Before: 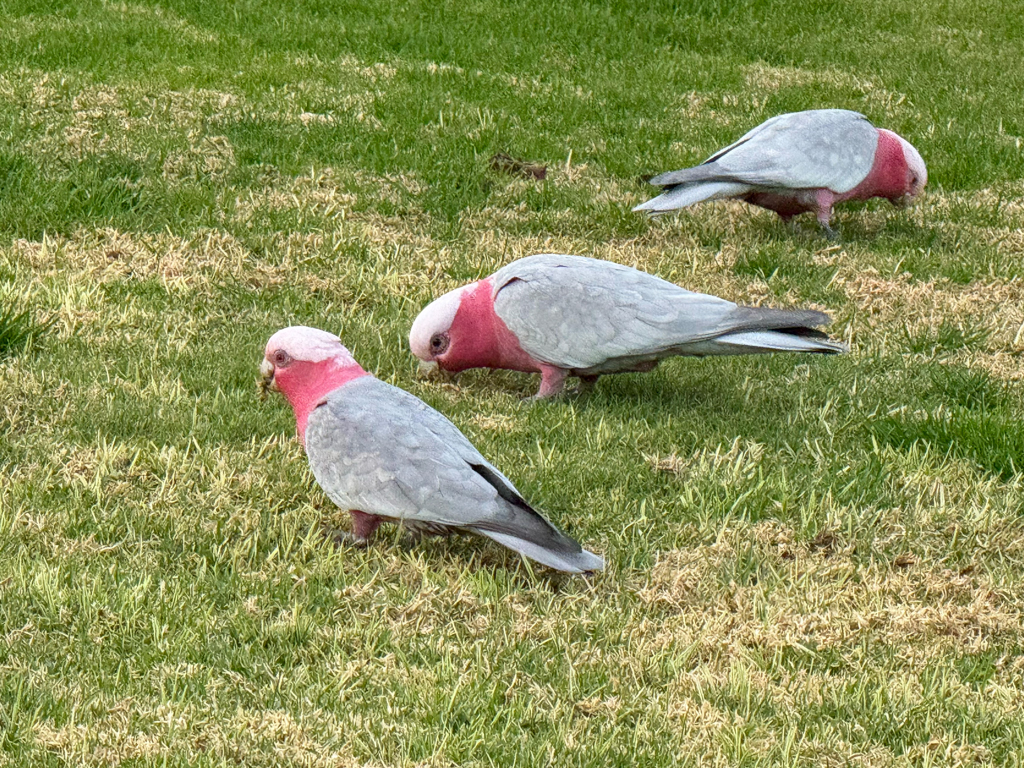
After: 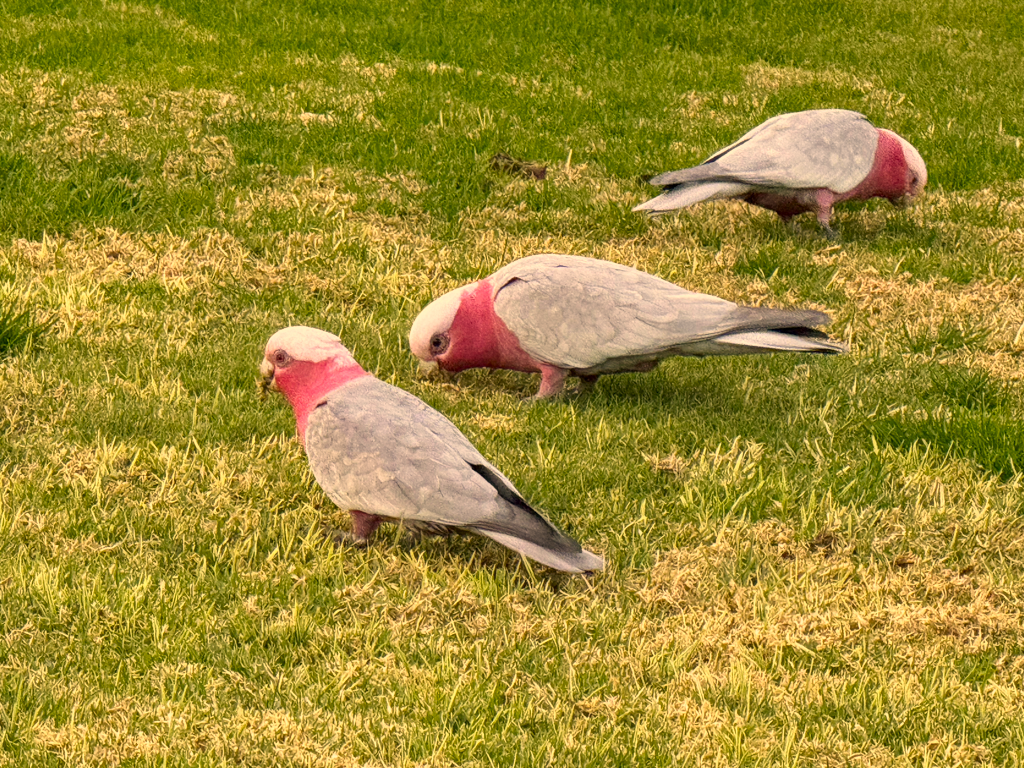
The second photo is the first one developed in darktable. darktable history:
color correction: highlights a* 14.96, highlights b* 31.38
